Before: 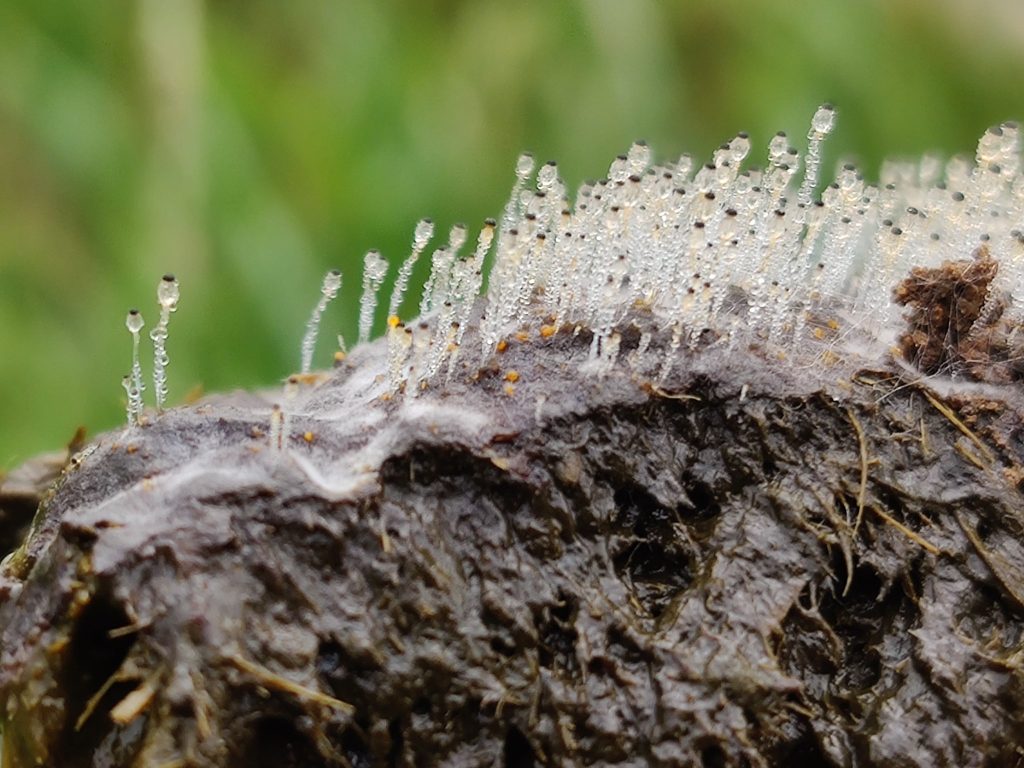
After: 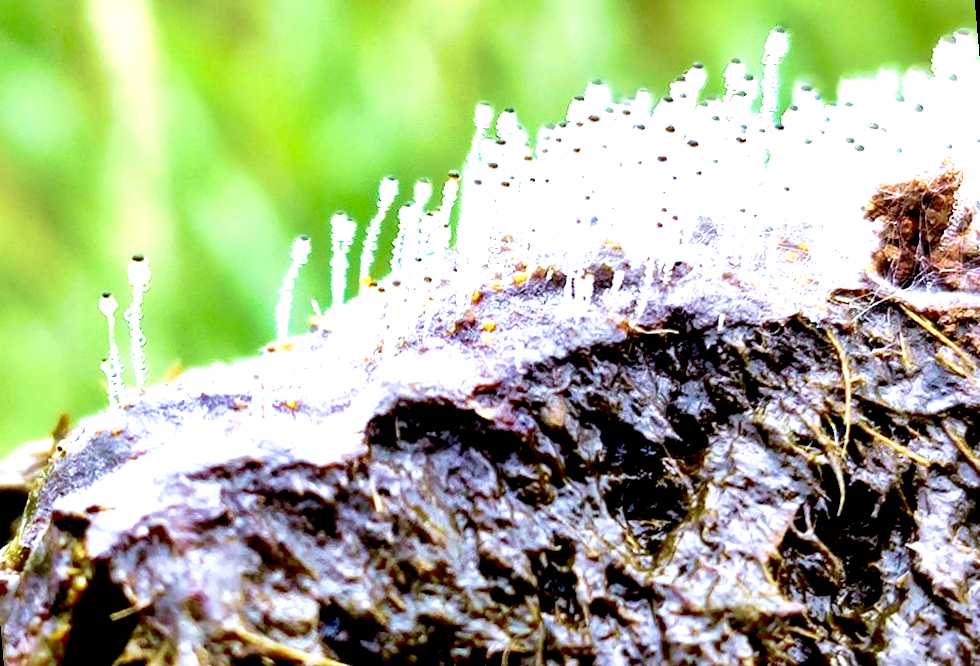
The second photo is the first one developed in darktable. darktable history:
exposure: black level correction 0.016, exposure 1.774 EV, compensate highlight preservation false
velvia: strength 74%
white balance: red 0.926, green 1.003, blue 1.133
rotate and perspective: rotation -5°, crop left 0.05, crop right 0.952, crop top 0.11, crop bottom 0.89
